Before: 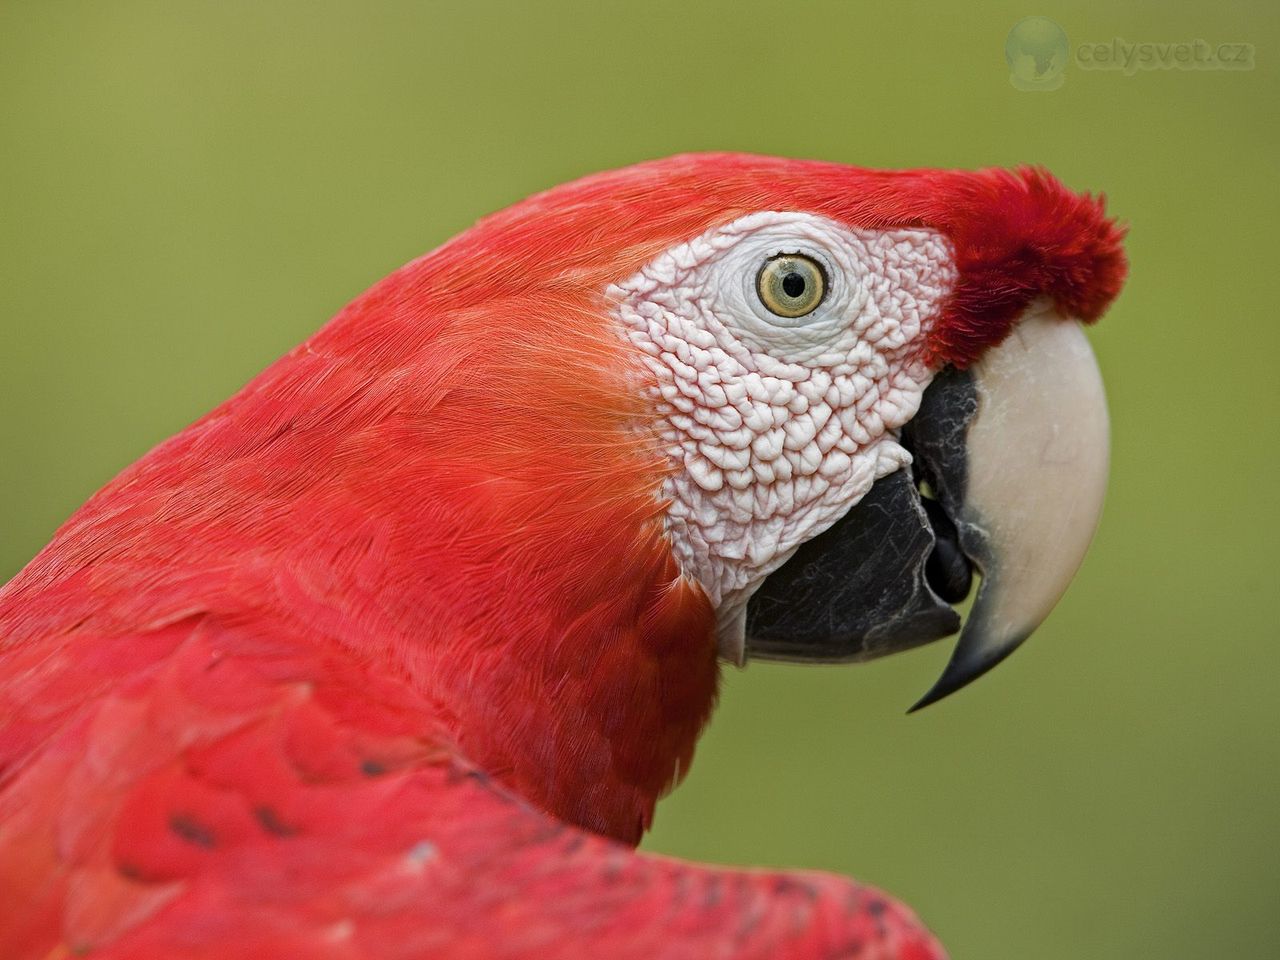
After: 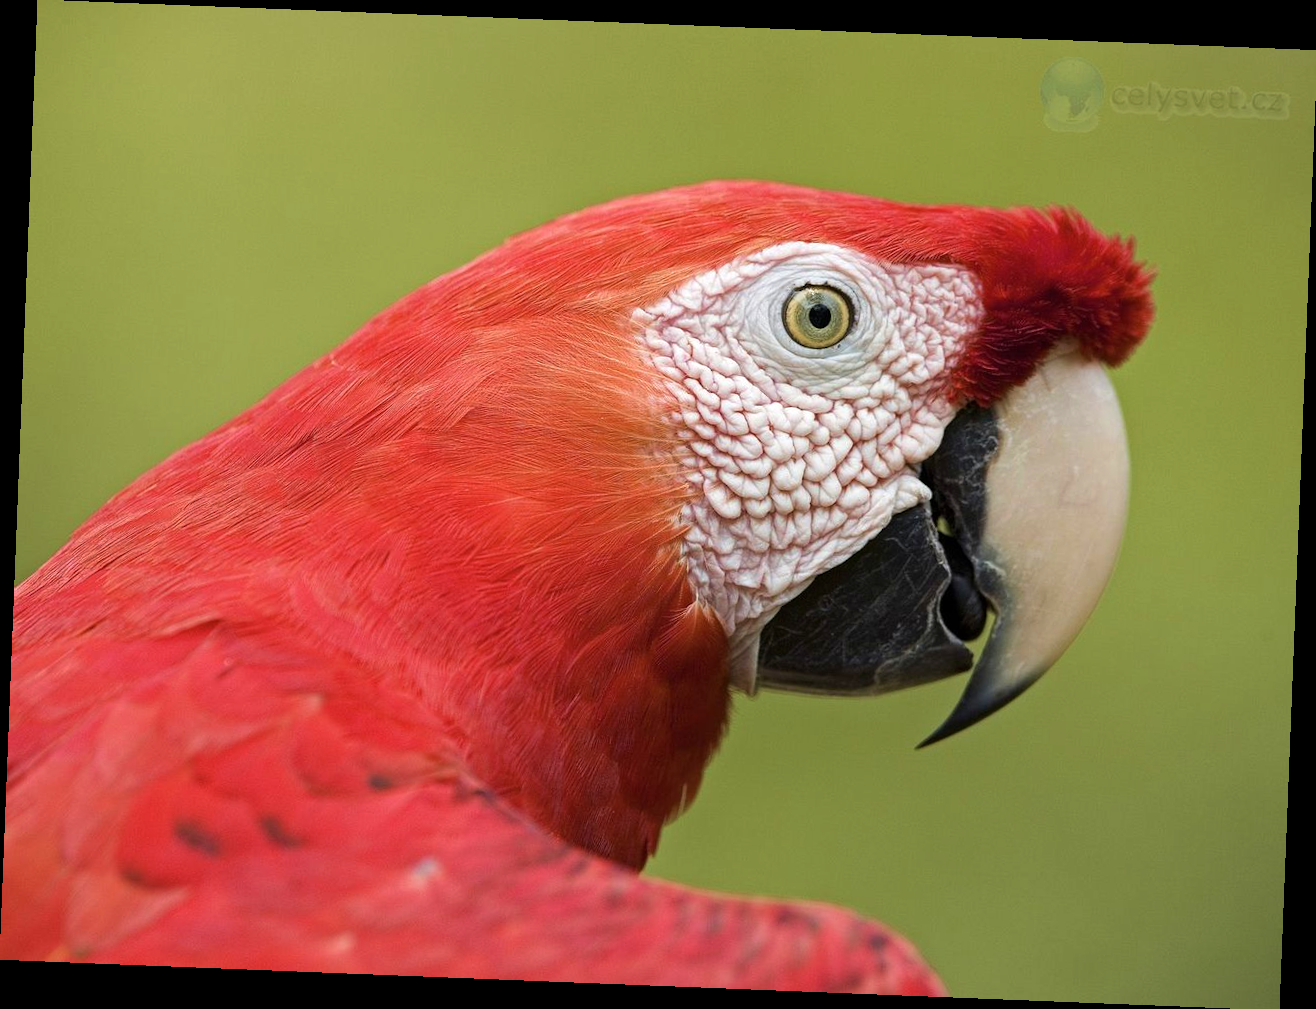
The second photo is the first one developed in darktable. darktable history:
rotate and perspective: rotation 2.27°, automatic cropping off
velvia: strength 27%
shadows and highlights: shadows -12.5, white point adjustment 4, highlights 28.33
